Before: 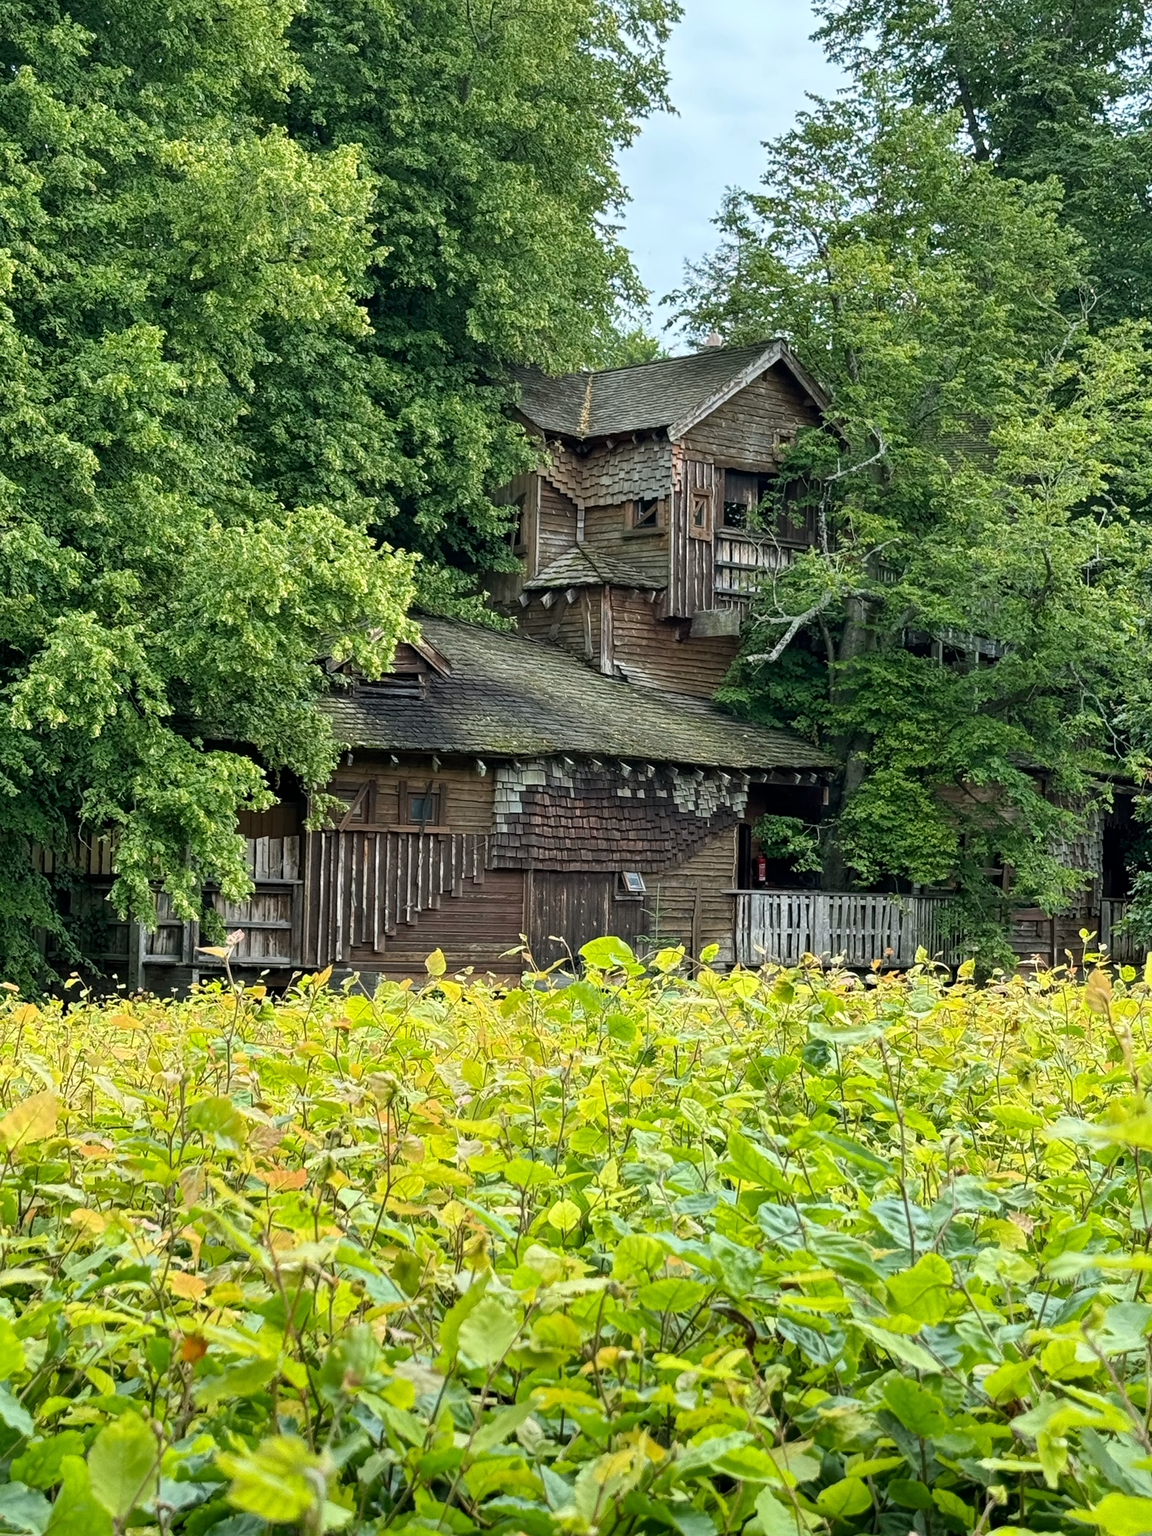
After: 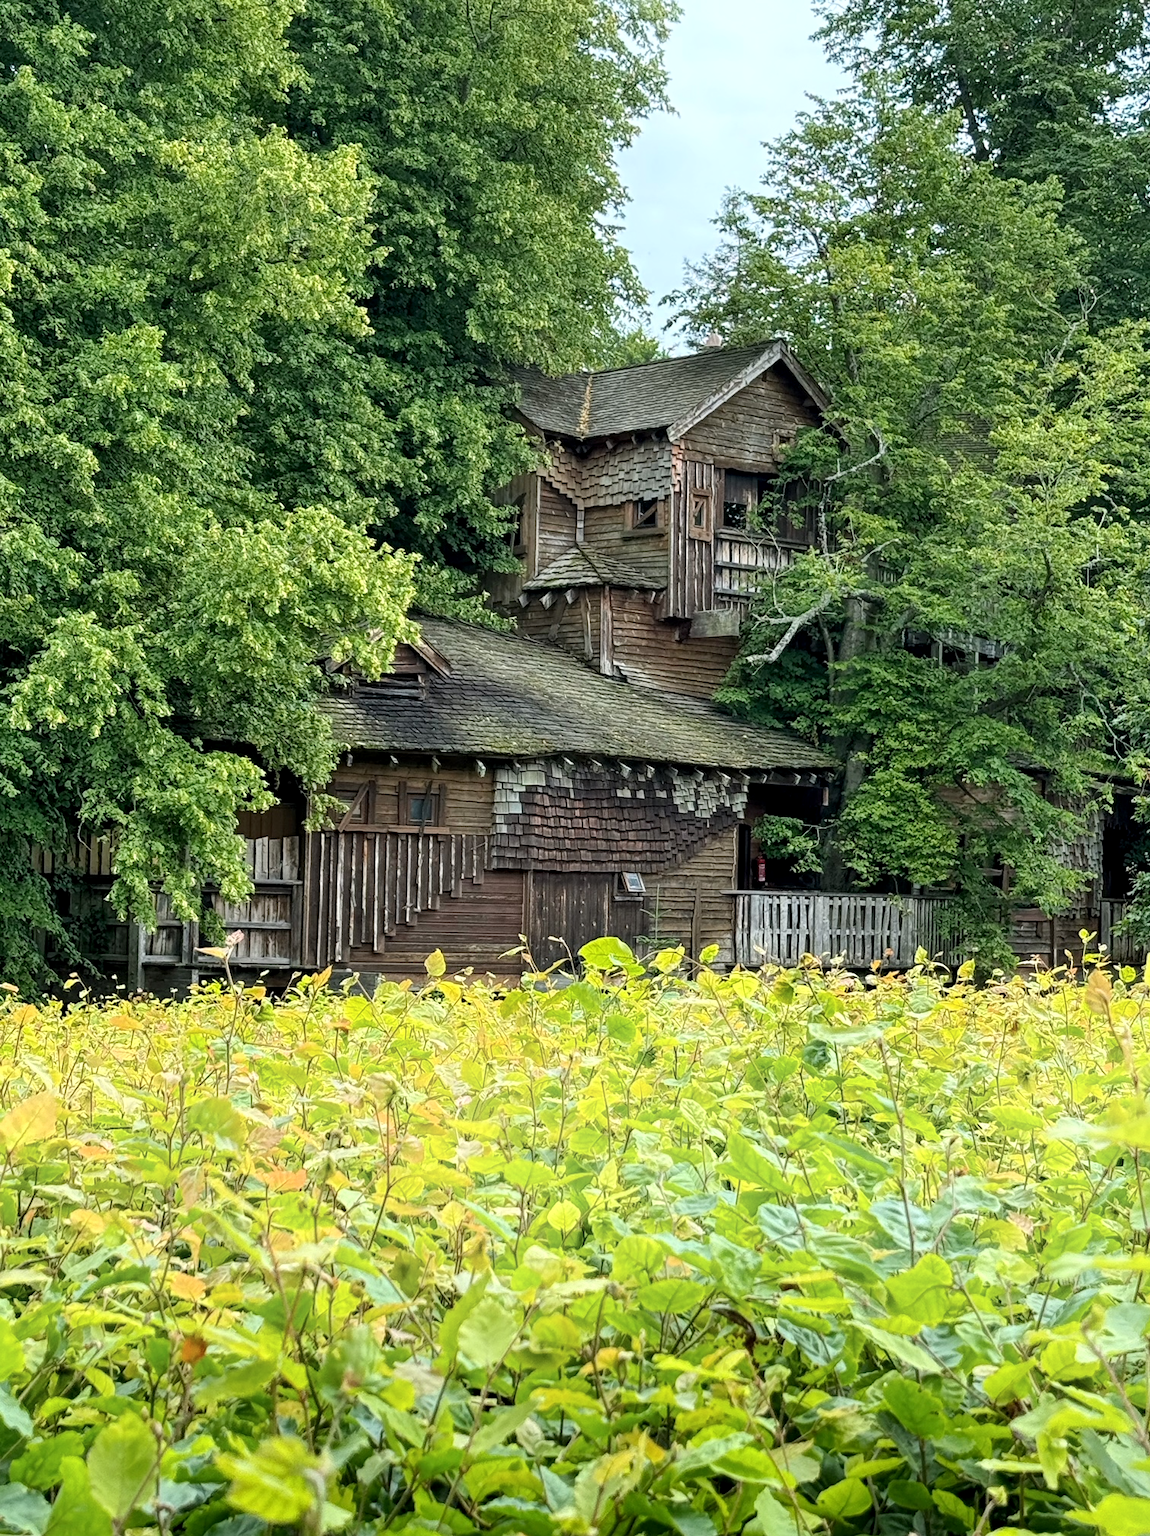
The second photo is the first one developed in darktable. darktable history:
shadows and highlights: highlights 69.01, soften with gaussian
local contrast: highlights 105%, shadows 101%, detail 119%, midtone range 0.2
crop and rotate: left 0.137%, bottom 0.006%
